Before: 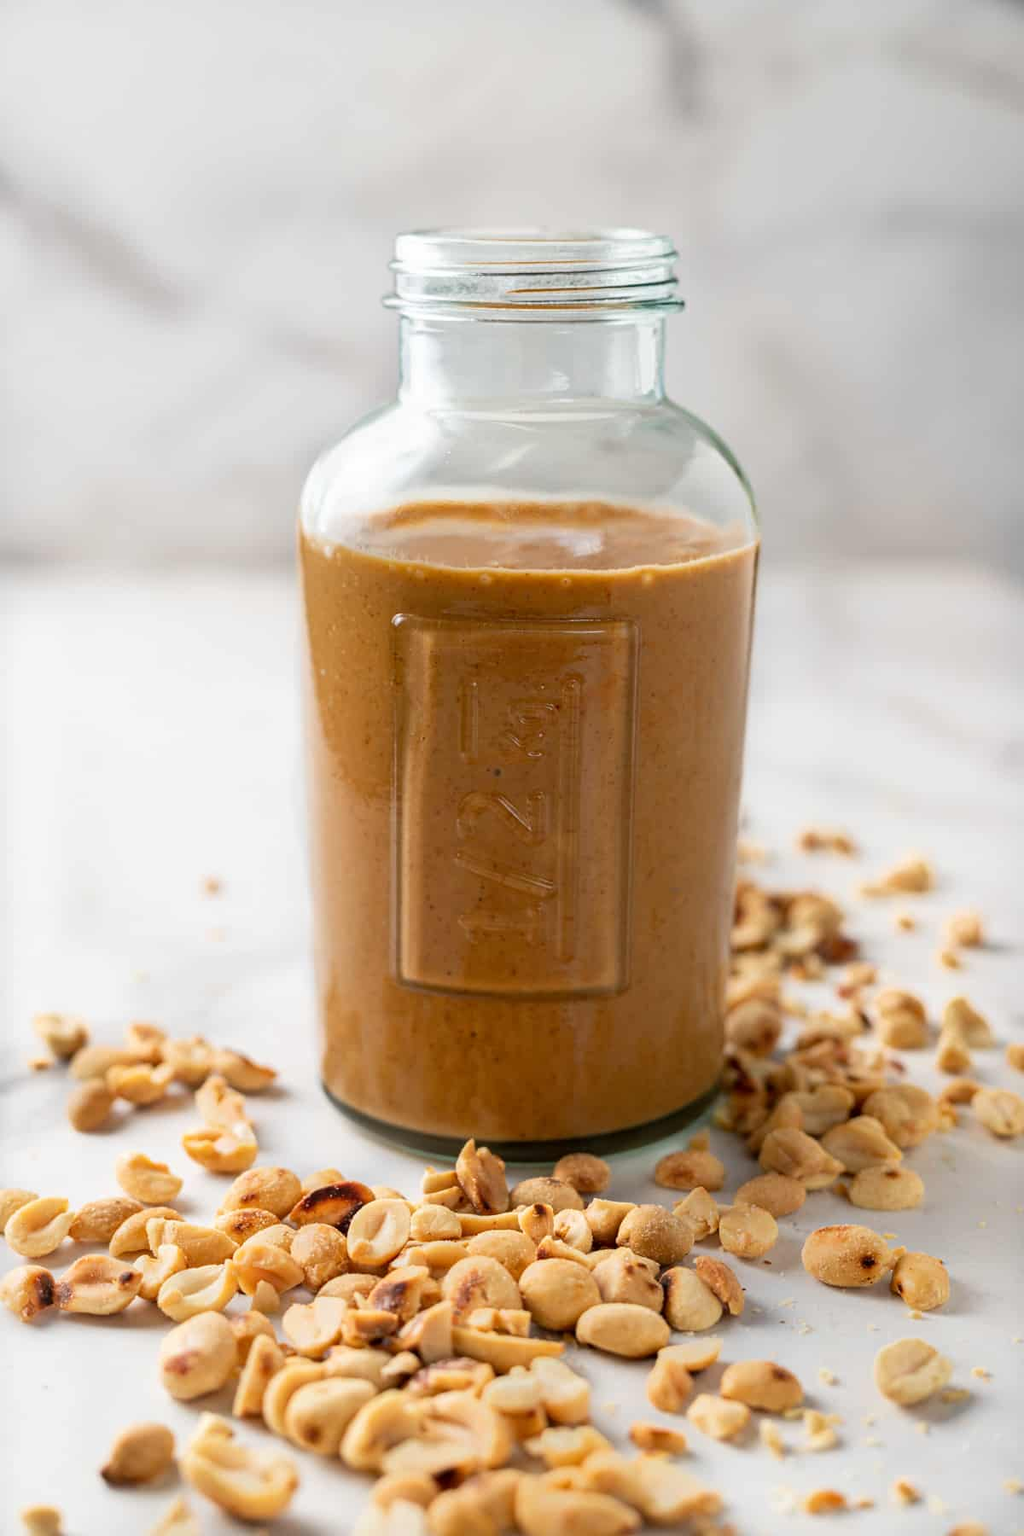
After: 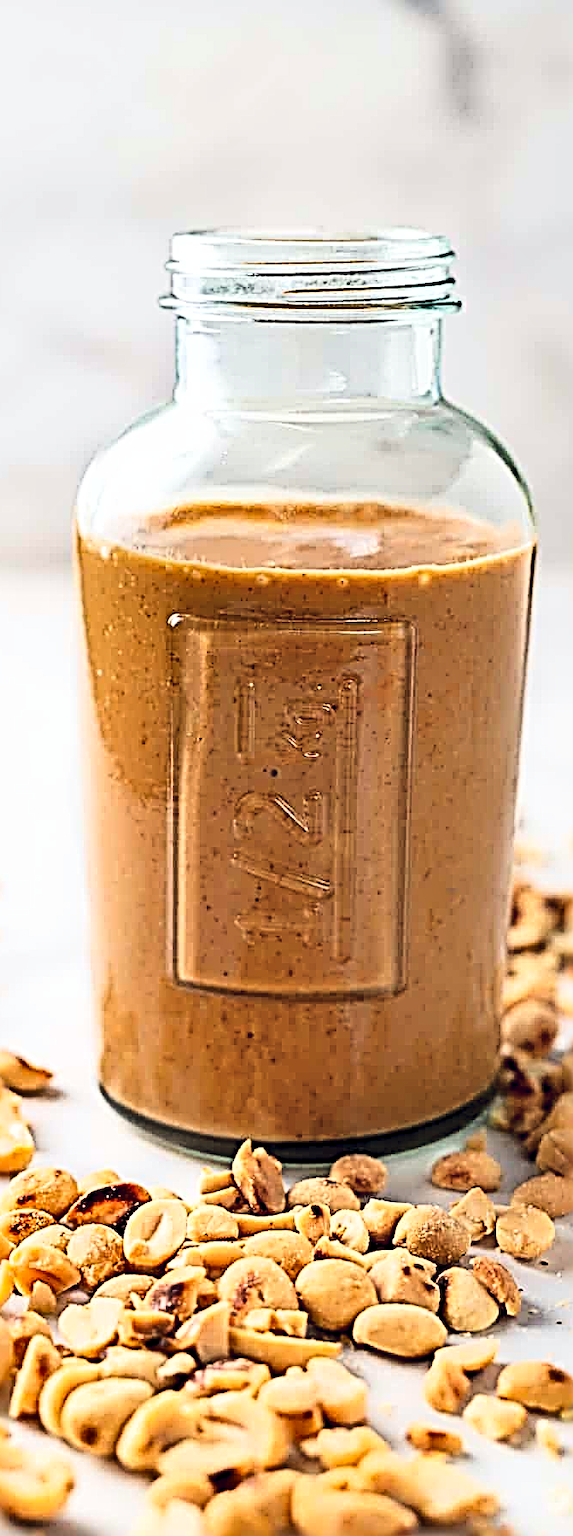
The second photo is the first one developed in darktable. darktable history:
color balance rgb: global offset › chroma 0.093%, global offset › hue 254.24°, perceptual saturation grading › global saturation -0.114%
shadows and highlights: low approximation 0.01, soften with gaussian
sharpen: radius 4.009, amount 1.983
crop: left 21.895%, right 22.065%, bottom 0.013%
base curve: curves: ch0 [(0, 0) (0.036, 0.037) (0.121, 0.228) (0.46, 0.76) (0.859, 0.983) (1, 1)]
